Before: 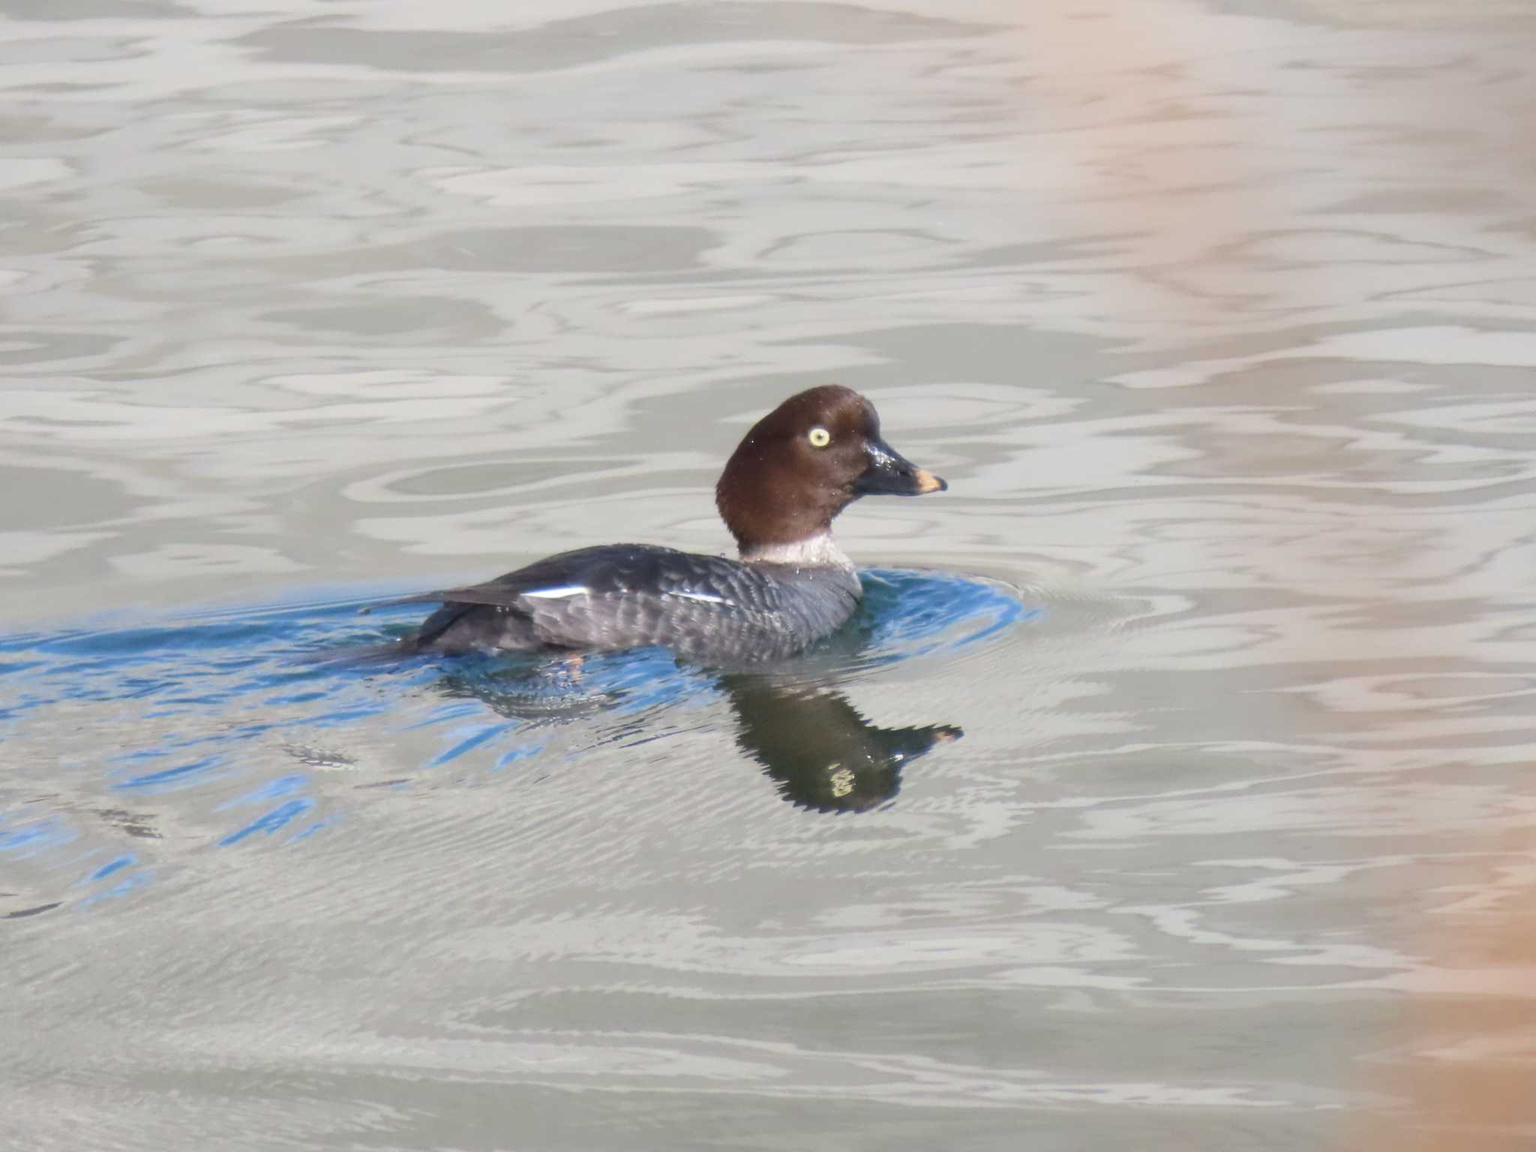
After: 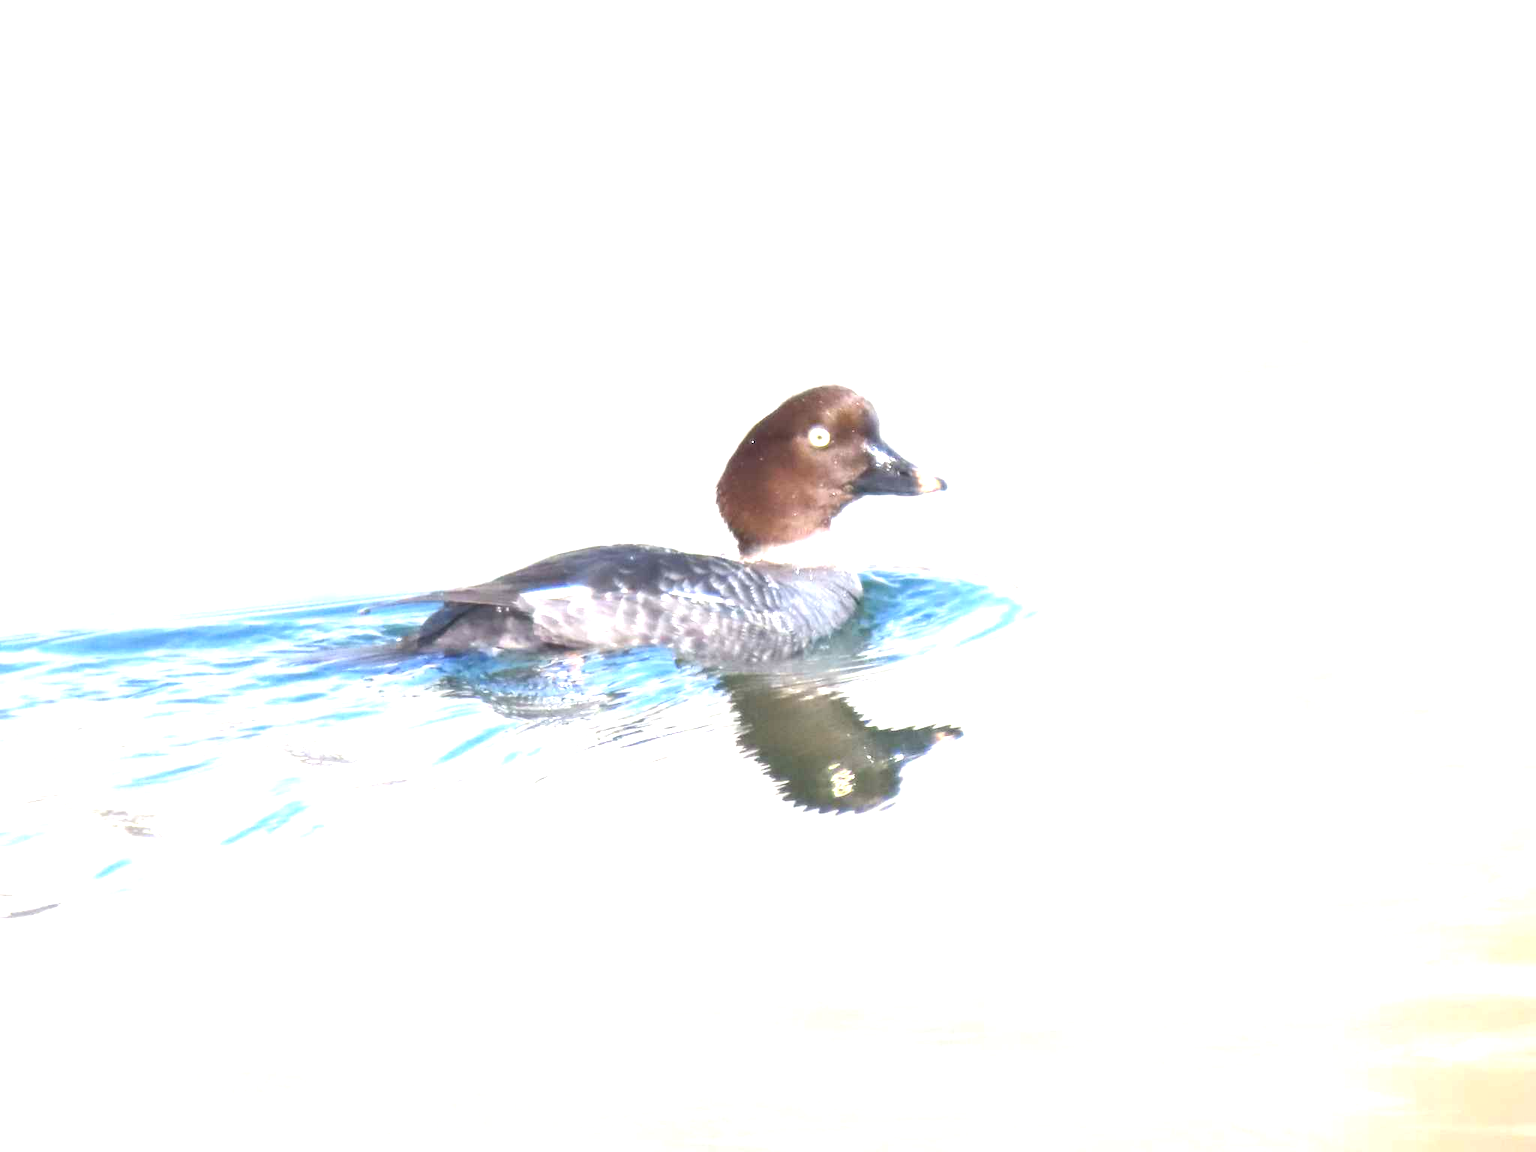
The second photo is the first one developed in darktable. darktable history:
exposure: black level correction 0, exposure 1.679 EV, compensate highlight preservation false
